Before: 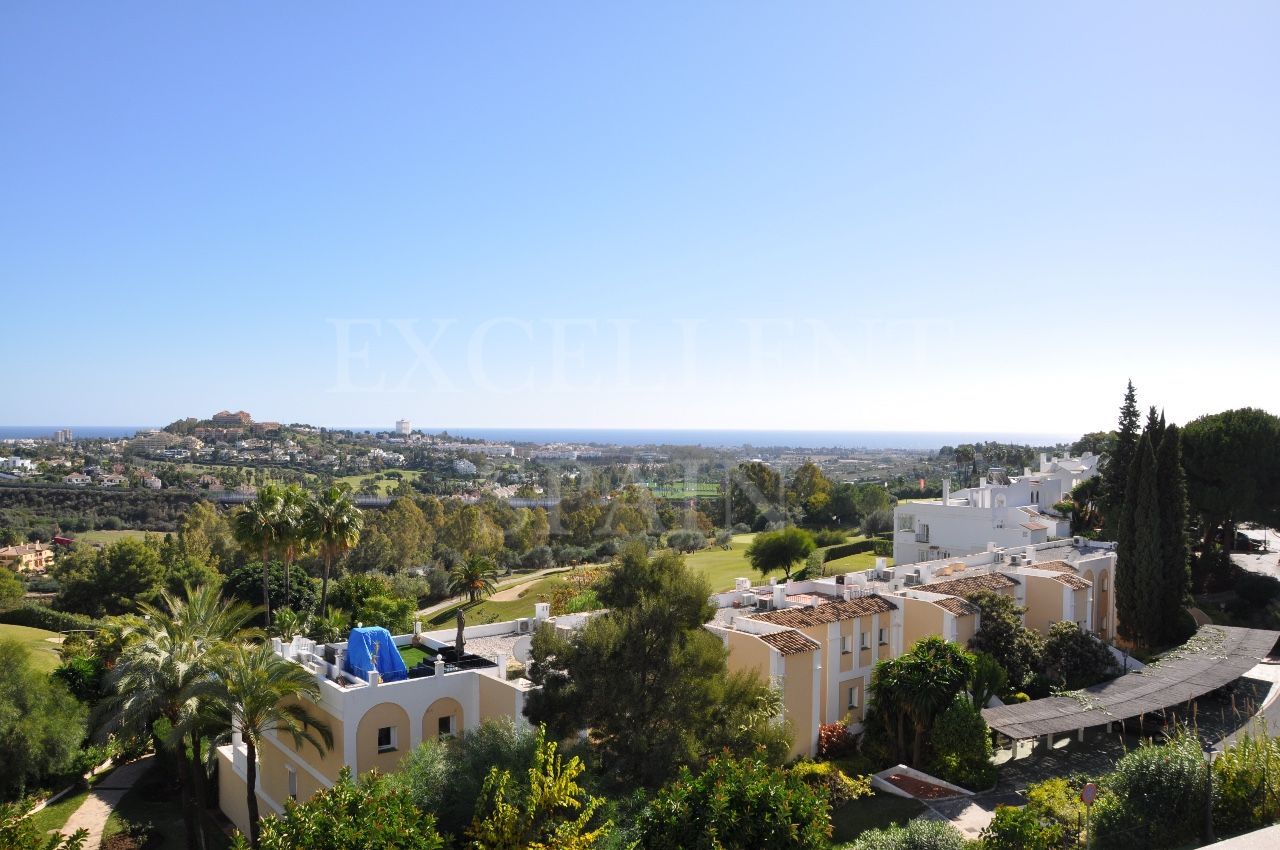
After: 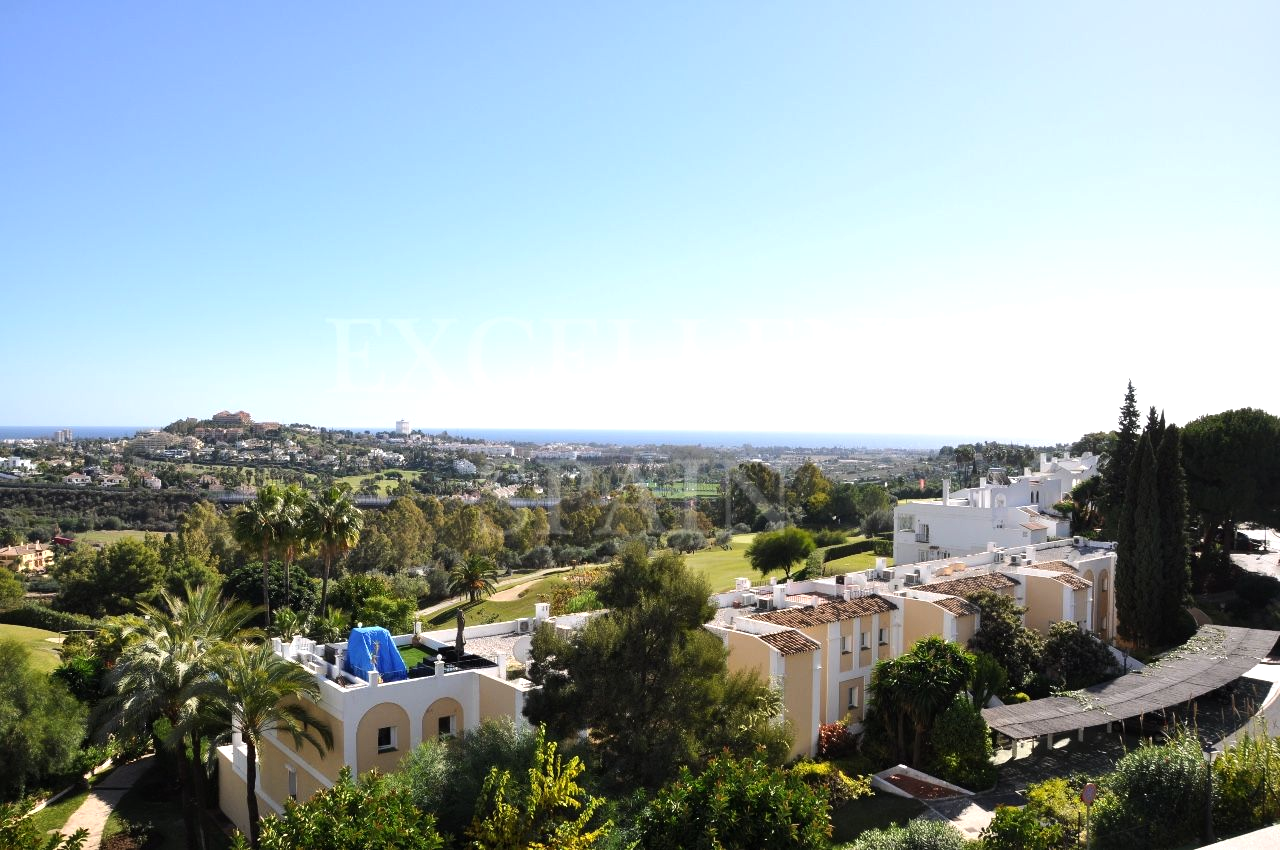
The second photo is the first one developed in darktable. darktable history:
tone equalizer: -8 EV -0.454 EV, -7 EV -0.384 EV, -6 EV -0.328 EV, -5 EV -0.254 EV, -3 EV 0.223 EV, -2 EV 0.312 EV, -1 EV 0.398 EV, +0 EV 0.426 EV, edges refinement/feathering 500, mask exposure compensation -1.57 EV, preserve details no
